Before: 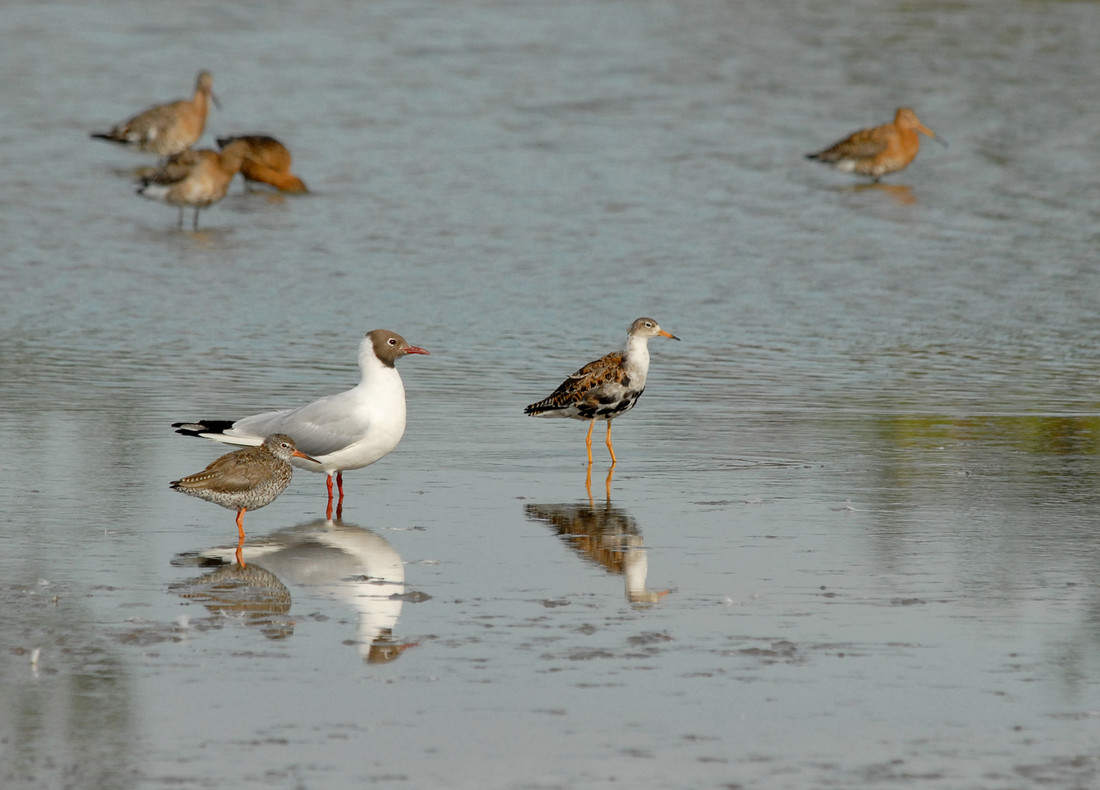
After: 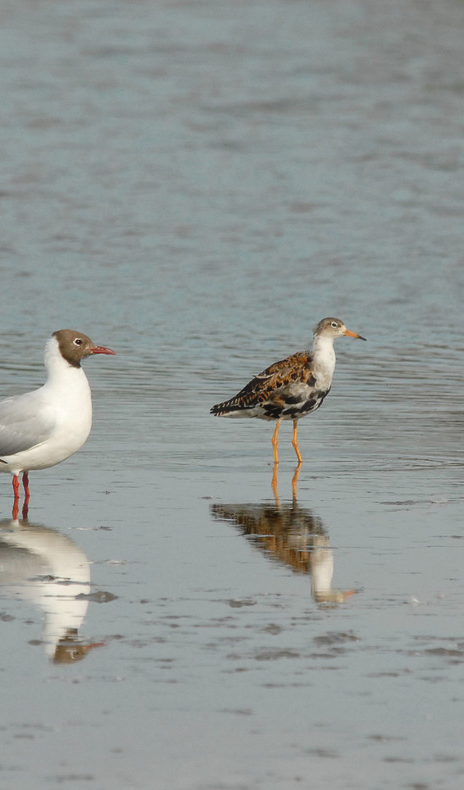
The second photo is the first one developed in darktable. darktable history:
crop: left 28.583%, right 29.231%
haze removal: strength -0.05
